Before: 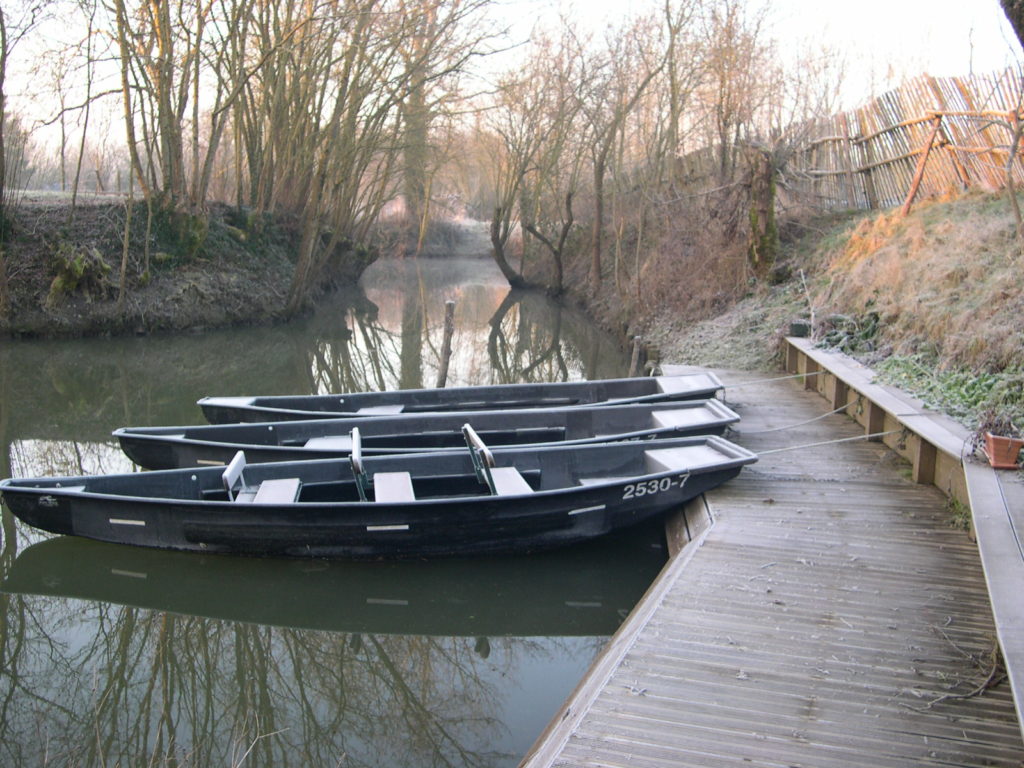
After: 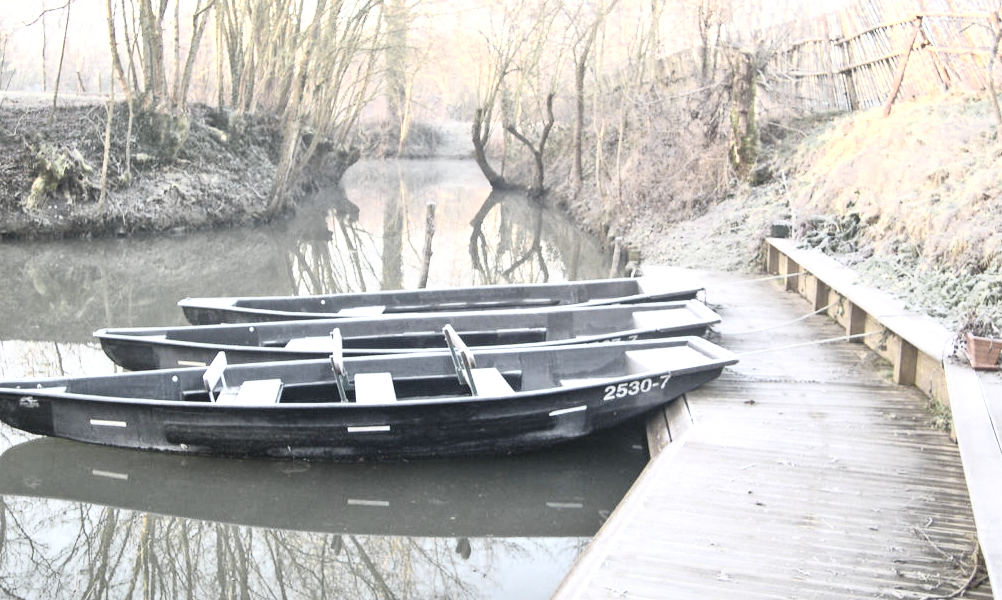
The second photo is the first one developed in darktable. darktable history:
tone equalizer: -7 EV 0.146 EV, -6 EV 0.62 EV, -5 EV 1.16 EV, -4 EV 1.37 EV, -3 EV 1.14 EV, -2 EV 0.6 EV, -1 EV 0.162 EV
exposure: exposure -0.017 EV, compensate highlight preservation false
contrast brightness saturation: contrast 0.575, brightness 0.567, saturation -0.326
crop and rotate: left 1.94%, top 12.901%, right 0.182%, bottom 8.894%
color zones: curves: ch0 [(0.004, 0.306) (0.107, 0.448) (0.252, 0.656) (0.41, 0.398) (0.595, 0.515) (0.768, 0.628)]; ch1 [(0.07, 0.323) (0.151, 0.452) (0.252, 0.608) (0.346, 0.221) (0.463, 0.189) (0.61, 0.368) (0.735, 0.395) (0.921, 0.412)]; ch2 [(0, 0.476) (0.132, 0.512) (0.243, 0.512) (0.397, 0.48) (0.522, 0.376) (0.634, 0.536) (0.761, 0.46)]
